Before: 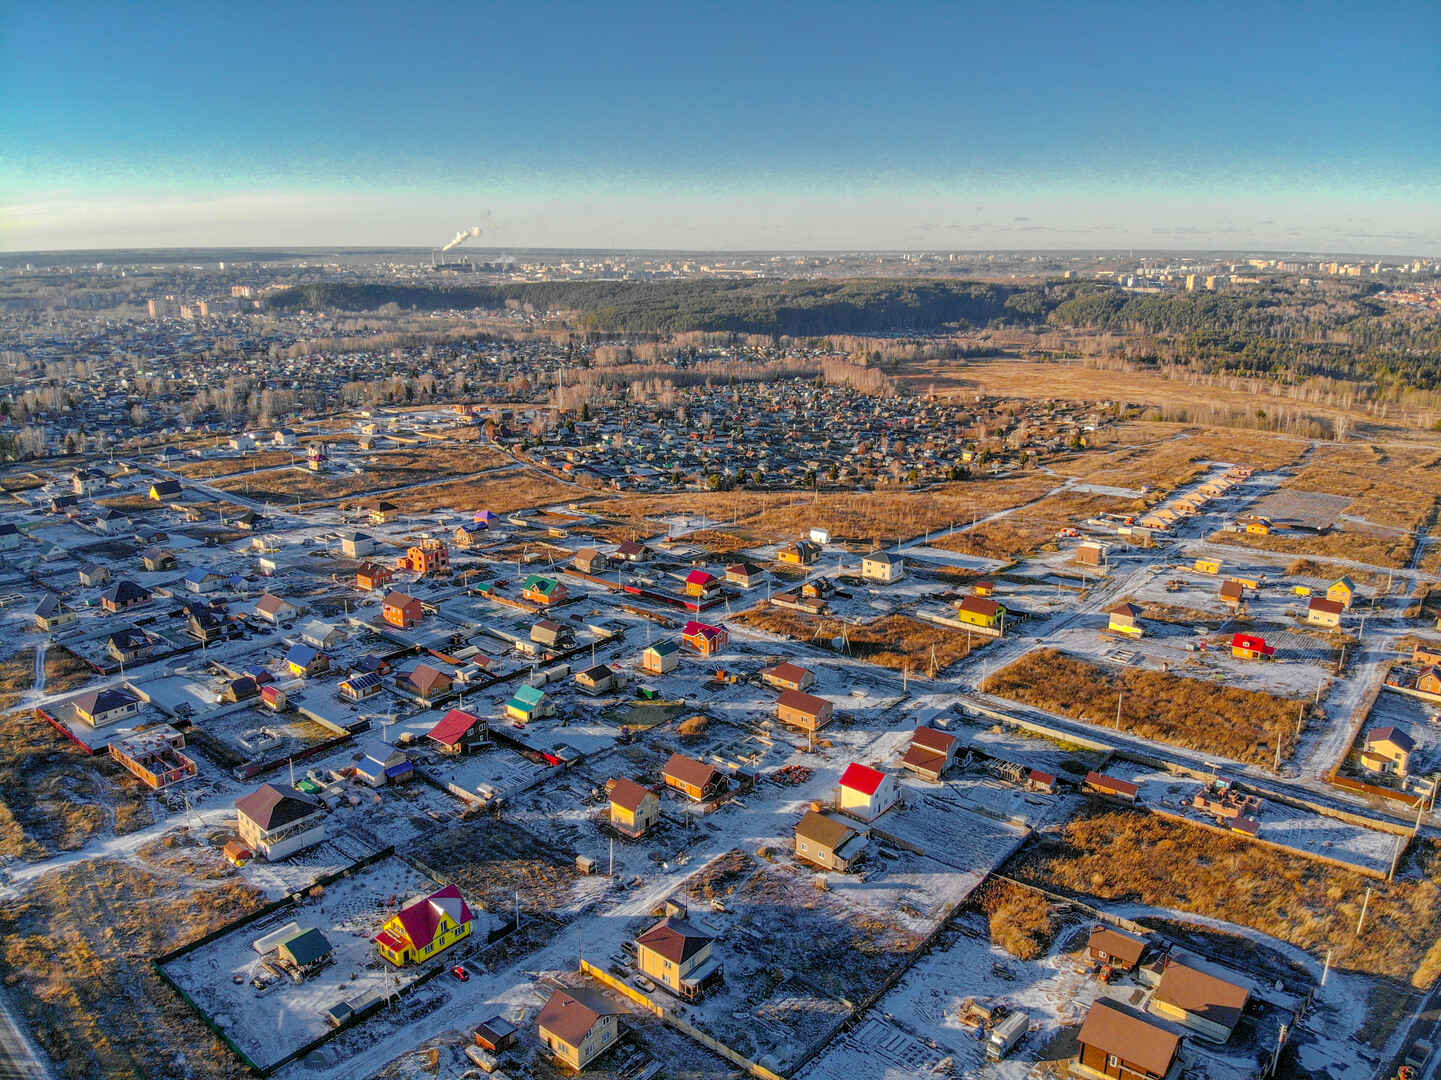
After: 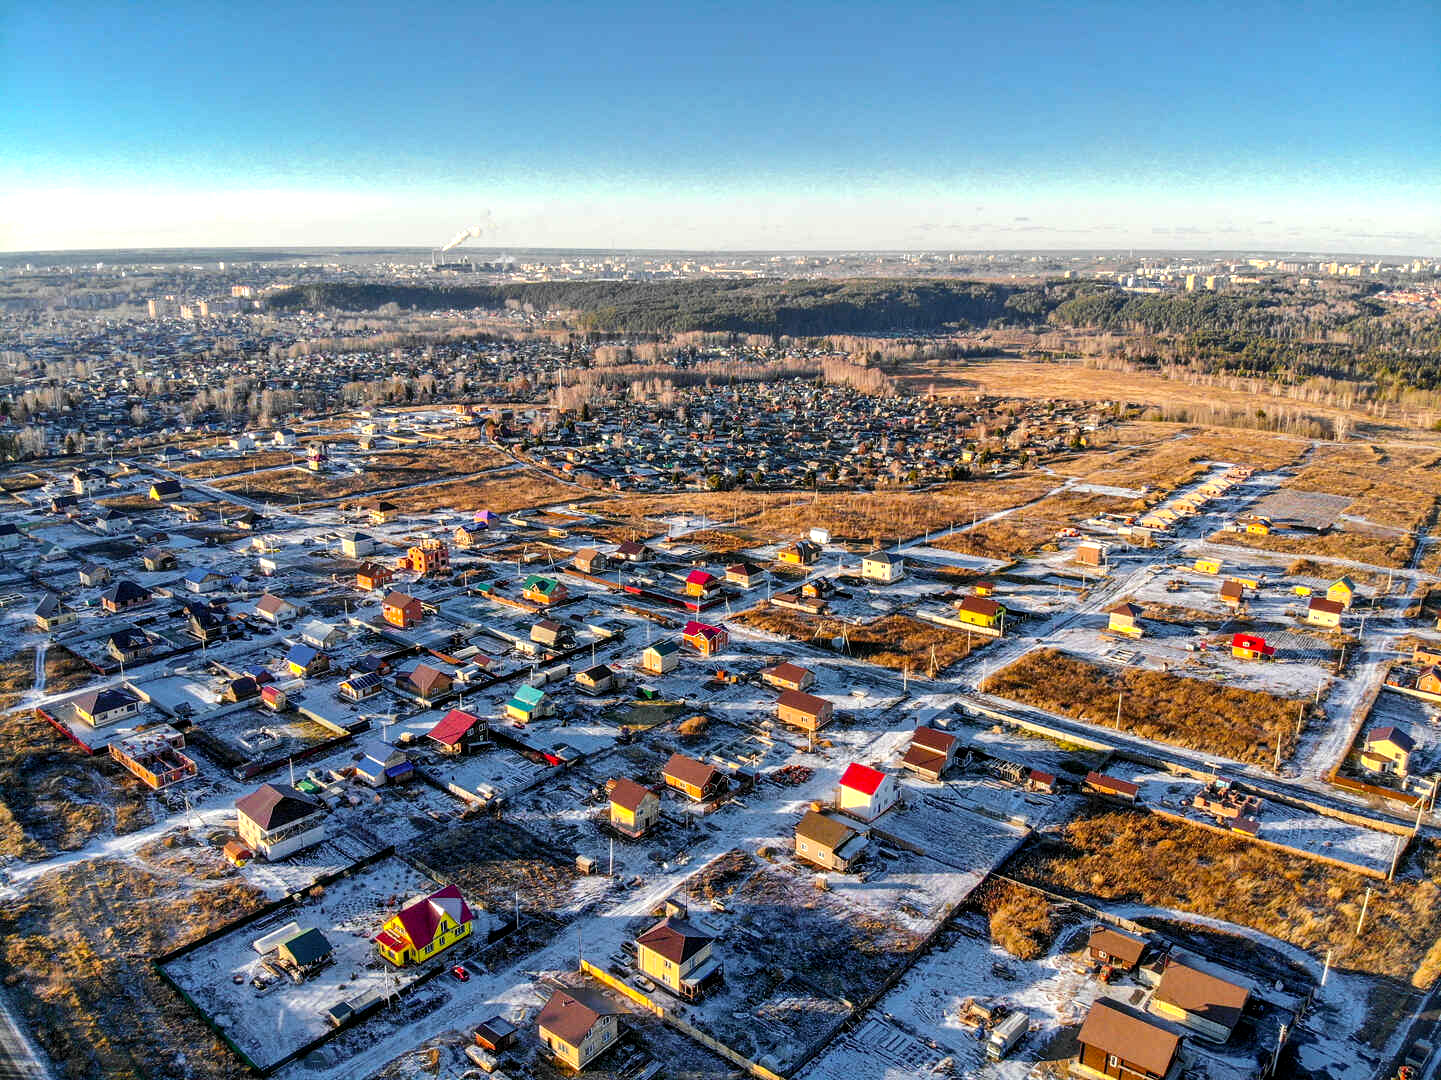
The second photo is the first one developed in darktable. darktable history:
tone equalizer: -8 EV -0.75 EV, -7 EV -0.7 EV, -6 EV -0.6 EV, -5 EV -0.4 EV, -3 EV 0.4 EV, -2 EV 0.6 EV, -1 EV 0.7 EV, +0 EV 0.75 EV, edges refinement/feathering 500, mask exposure compensation -1.57 EV, preserve details no
exposure: black level correction 0.004, exposure 0.014 EV, compensate highlight preservation false
